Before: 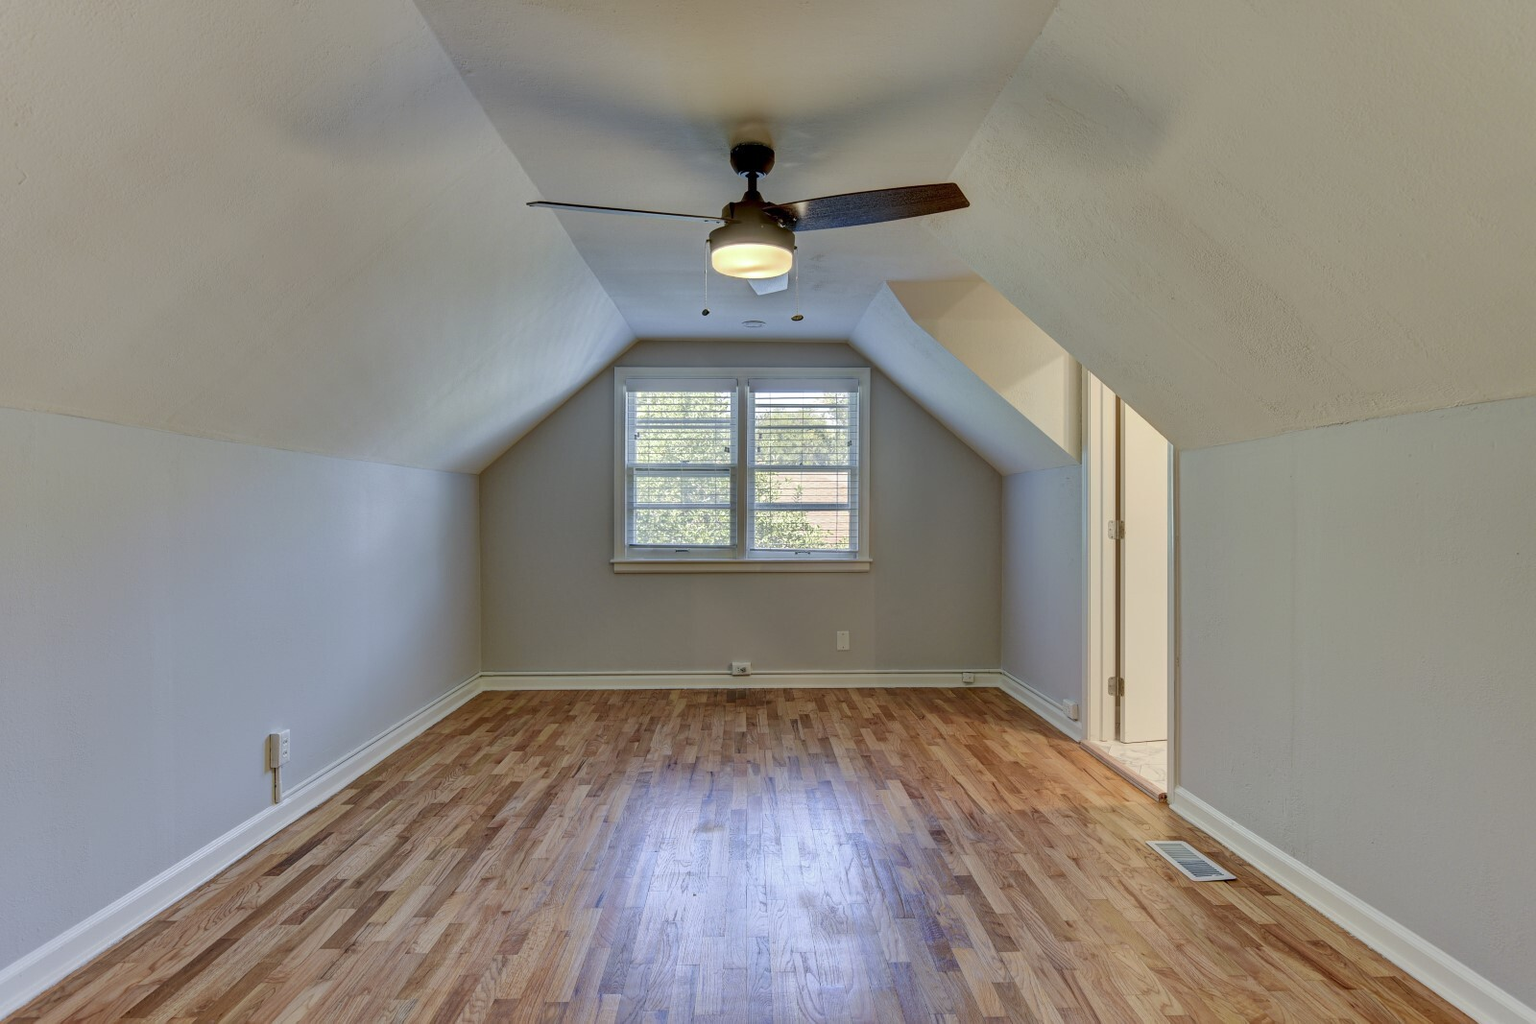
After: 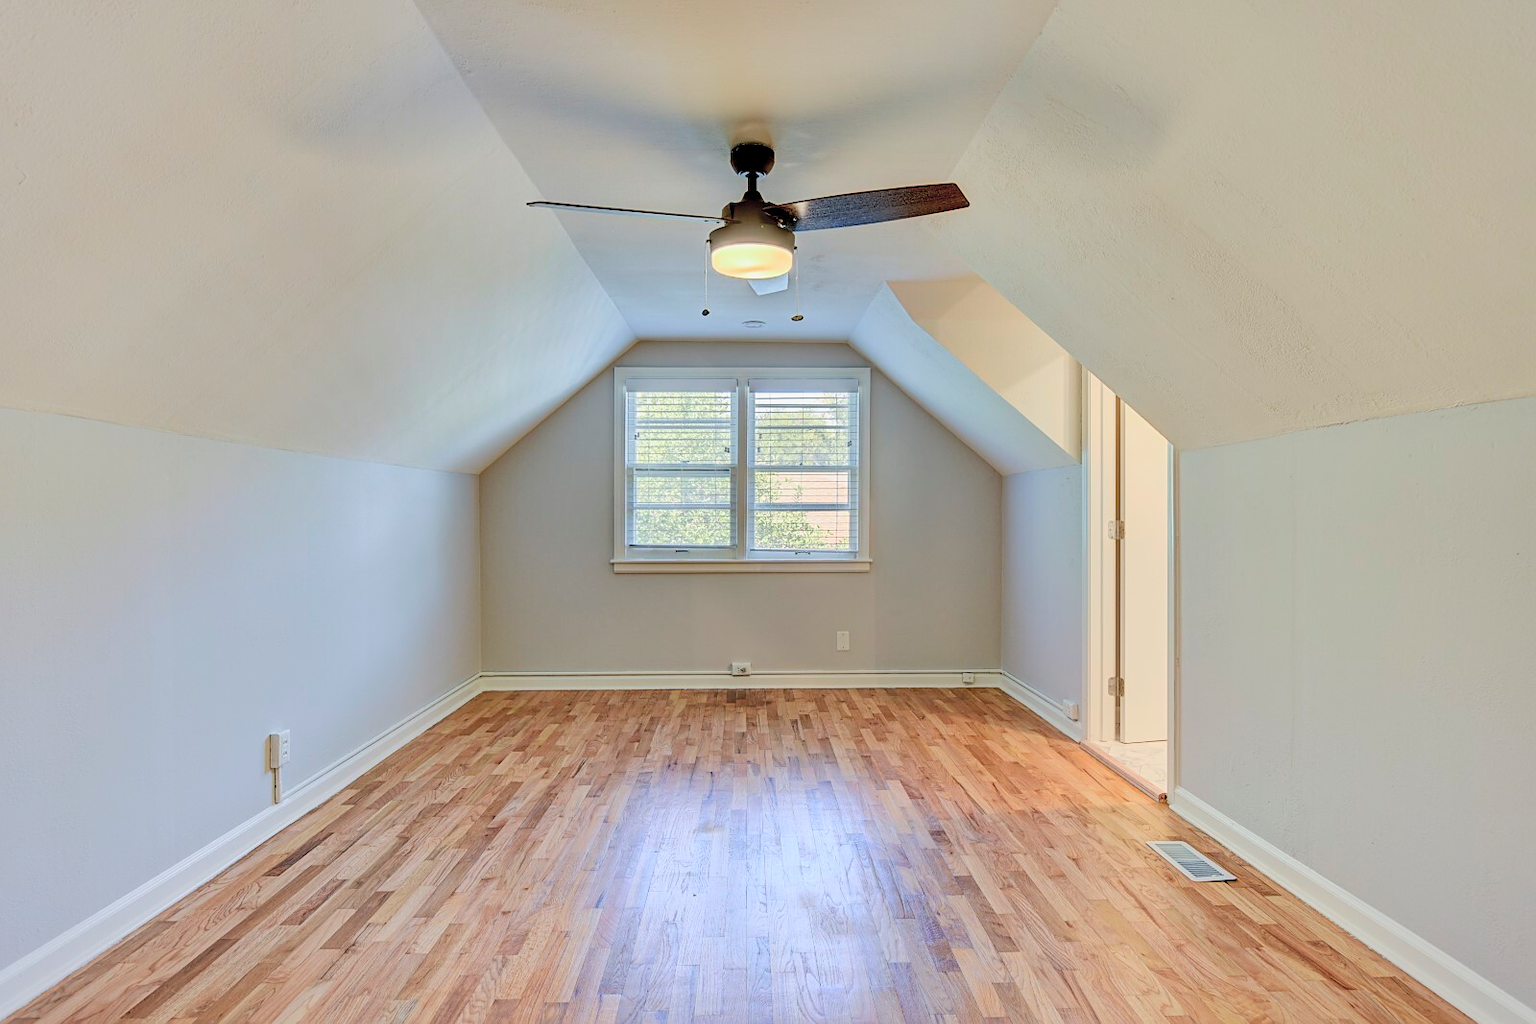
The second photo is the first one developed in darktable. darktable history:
exposure: exposure -0.151 EV, compensate highlight preservation false
global tonemap: drago (0.7, 100)
sharpen: radius 1.864, amount 0.398, threshold 1.271
vignetting: fall-off start 85%, fall-off radius 80%, brightness -0.182, saturation -0.3, width/height ratio 1.219, dithering 8-bit output, unbound false
contrast brightness saturation: contrast 0.1, brightness 0.03, saturation 0.09
